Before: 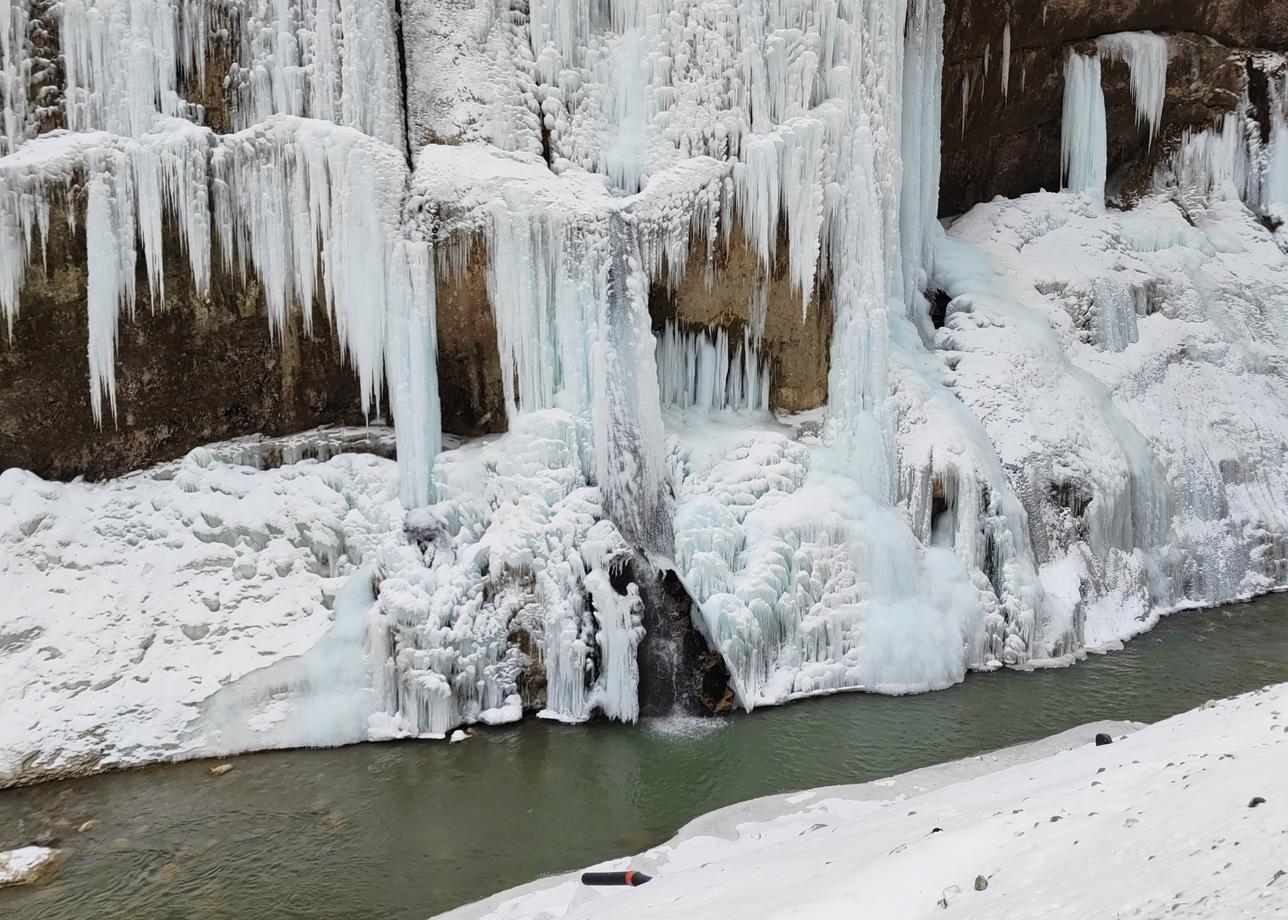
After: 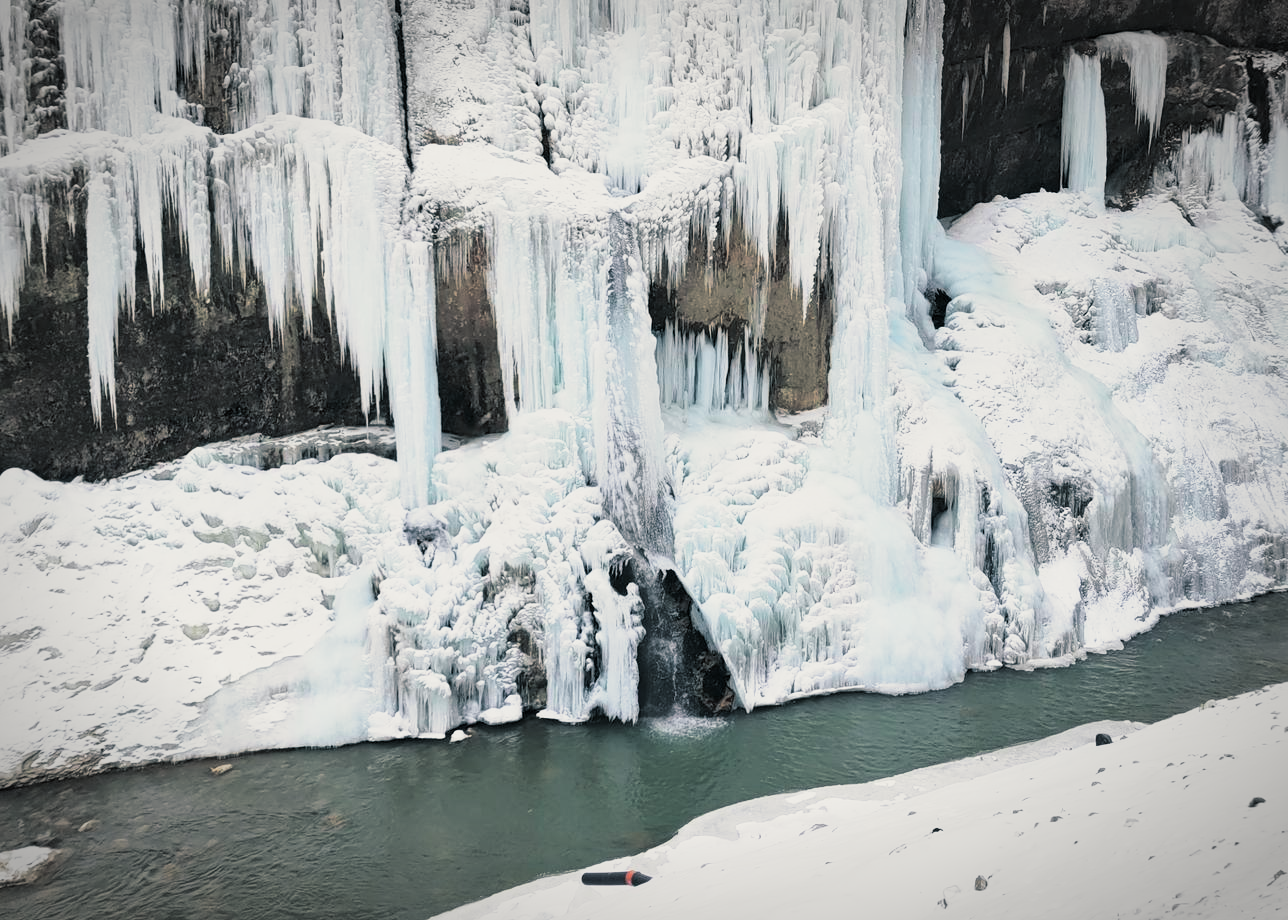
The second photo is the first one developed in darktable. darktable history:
vignetting: automatic ratio true
split-toning: shadows › hue 205.2°, shadows › saturation 0.29, highlights › hue 50.4°, highlights › saturation 0.38, balance -49.9
base curve: curves: ch0 [(0, 0) (0.088, 0.125) (0.176, 0.251) (0.354, 0.501) (0.613, 0.749) (1, 0.877)], preserve colors none
